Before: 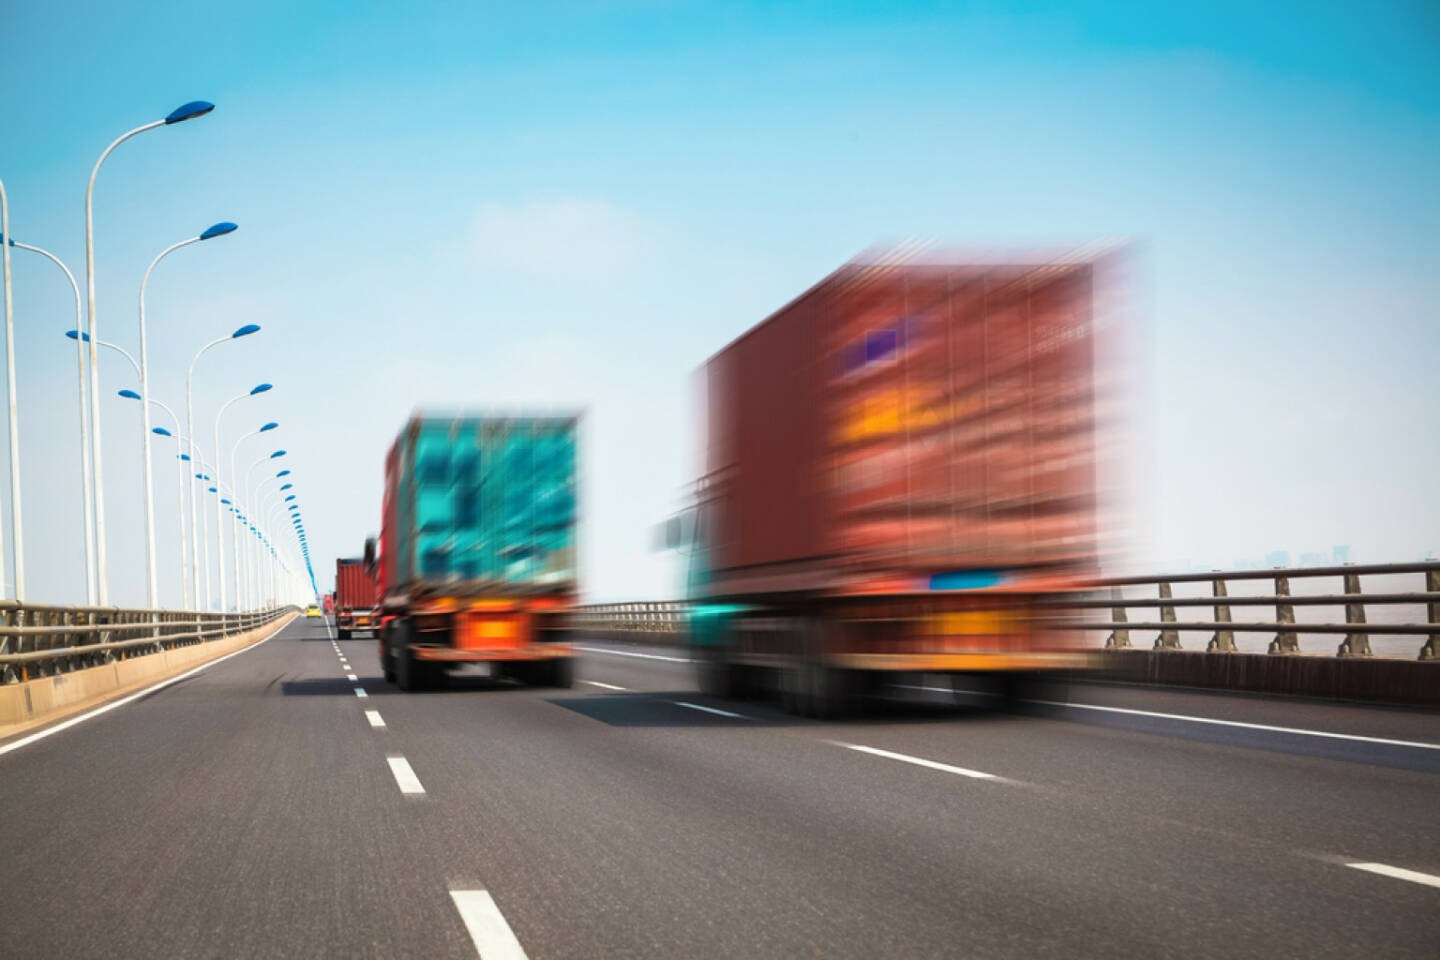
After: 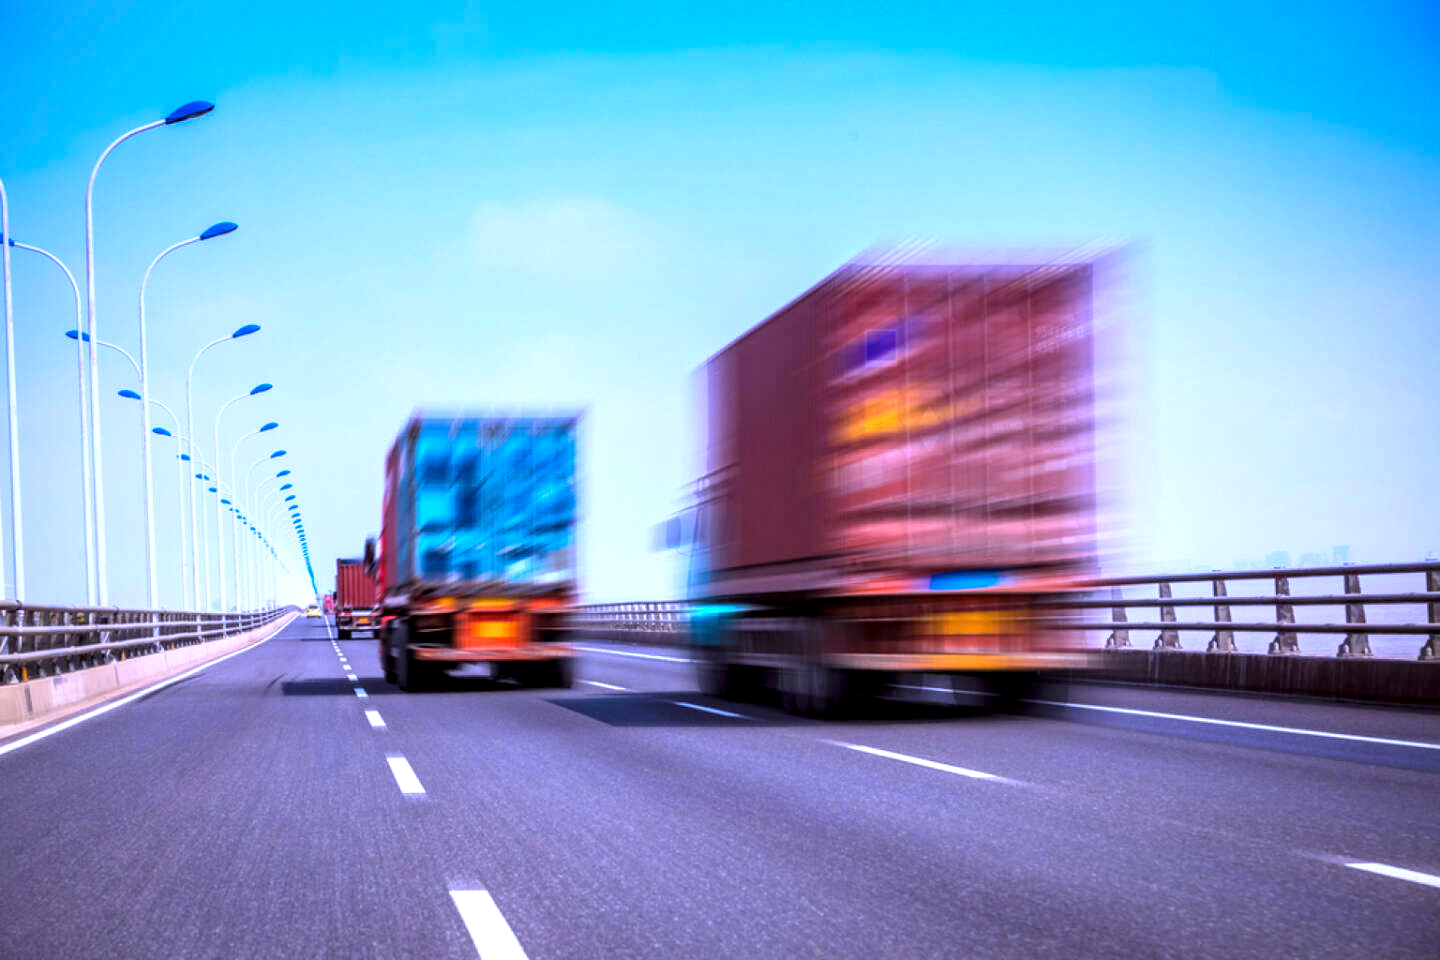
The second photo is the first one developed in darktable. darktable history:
contrast brightness saturation: contrast 0.03, brightness 0.06, saturation 0.13
local contrast: detail 154%
color correction: highlights a* -2.73, highlights b* -2.09, shadows a* 2.41, shadows b* 2.73
white balance: red 0.98, blue 1.61
